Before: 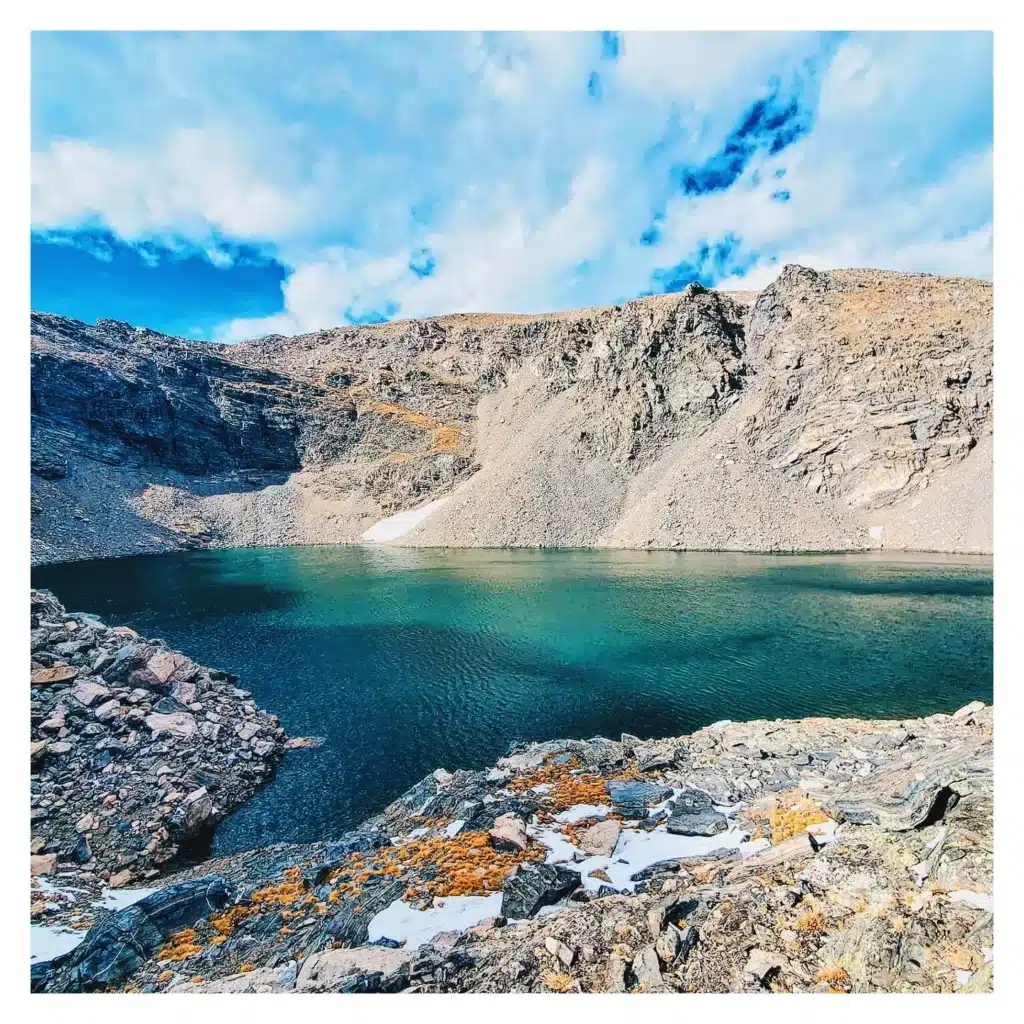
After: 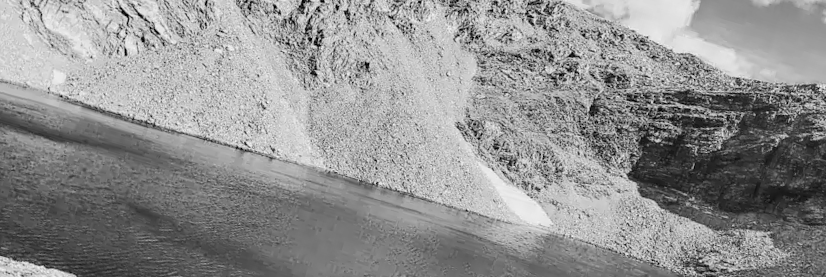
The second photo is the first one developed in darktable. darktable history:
color calibration: output gray [0.267, 0.423, 0.261, 0], illuminant same as pipeline (D50), adaptation none (bypass)
crop and rotate: angle 16.12°, top 30.835%, bottom 35.653%
